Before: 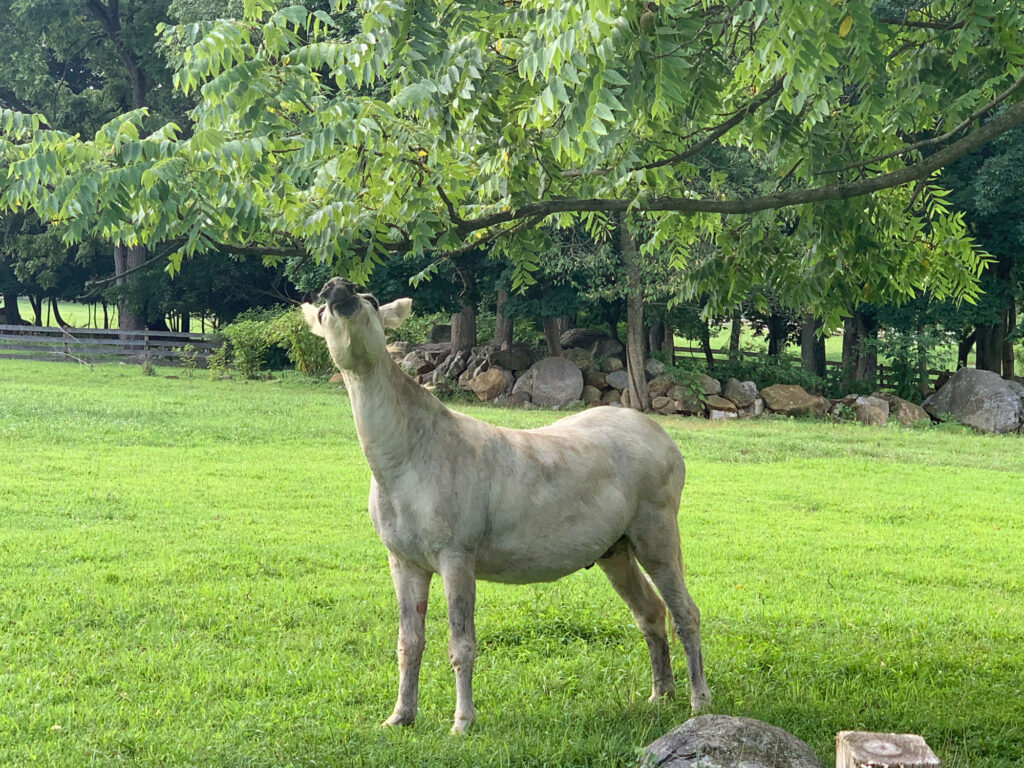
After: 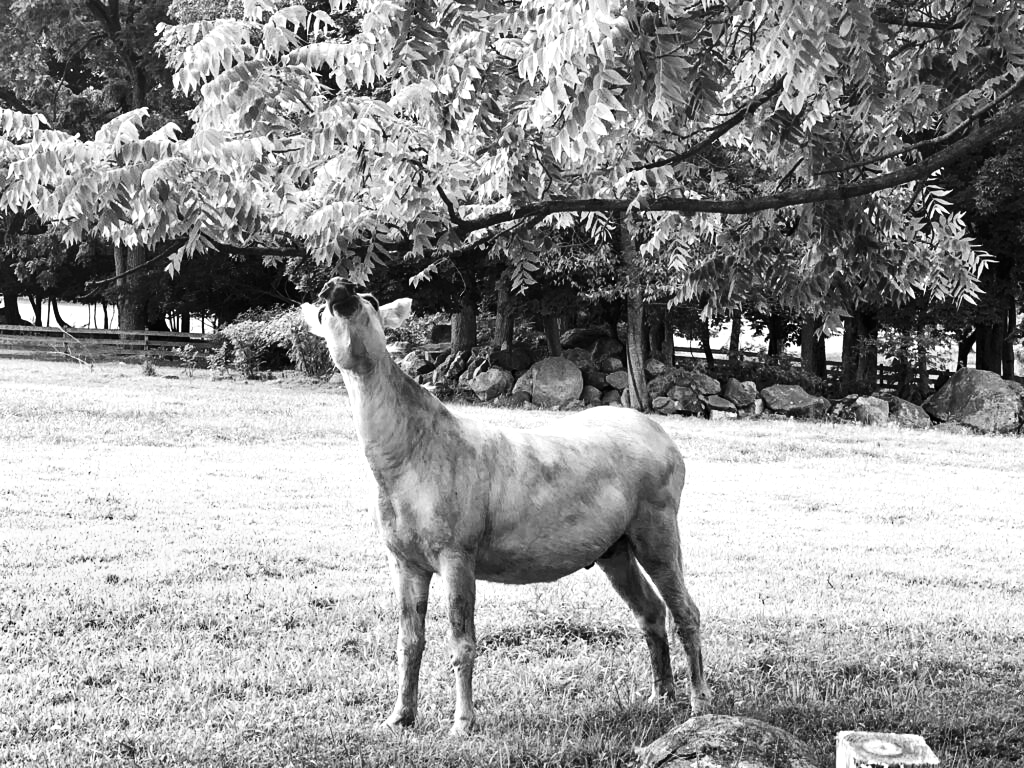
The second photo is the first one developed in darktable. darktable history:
shadows and highlights: shadows 12, white point adjustment 1.2, soften with gaussian
exposure: exposure 0.669 EV, compensate highlight preservation false
contrast brightness saturation: contrast 0.24, brightness -0.24, saturation 0.14
monochrome: on, module defaults
